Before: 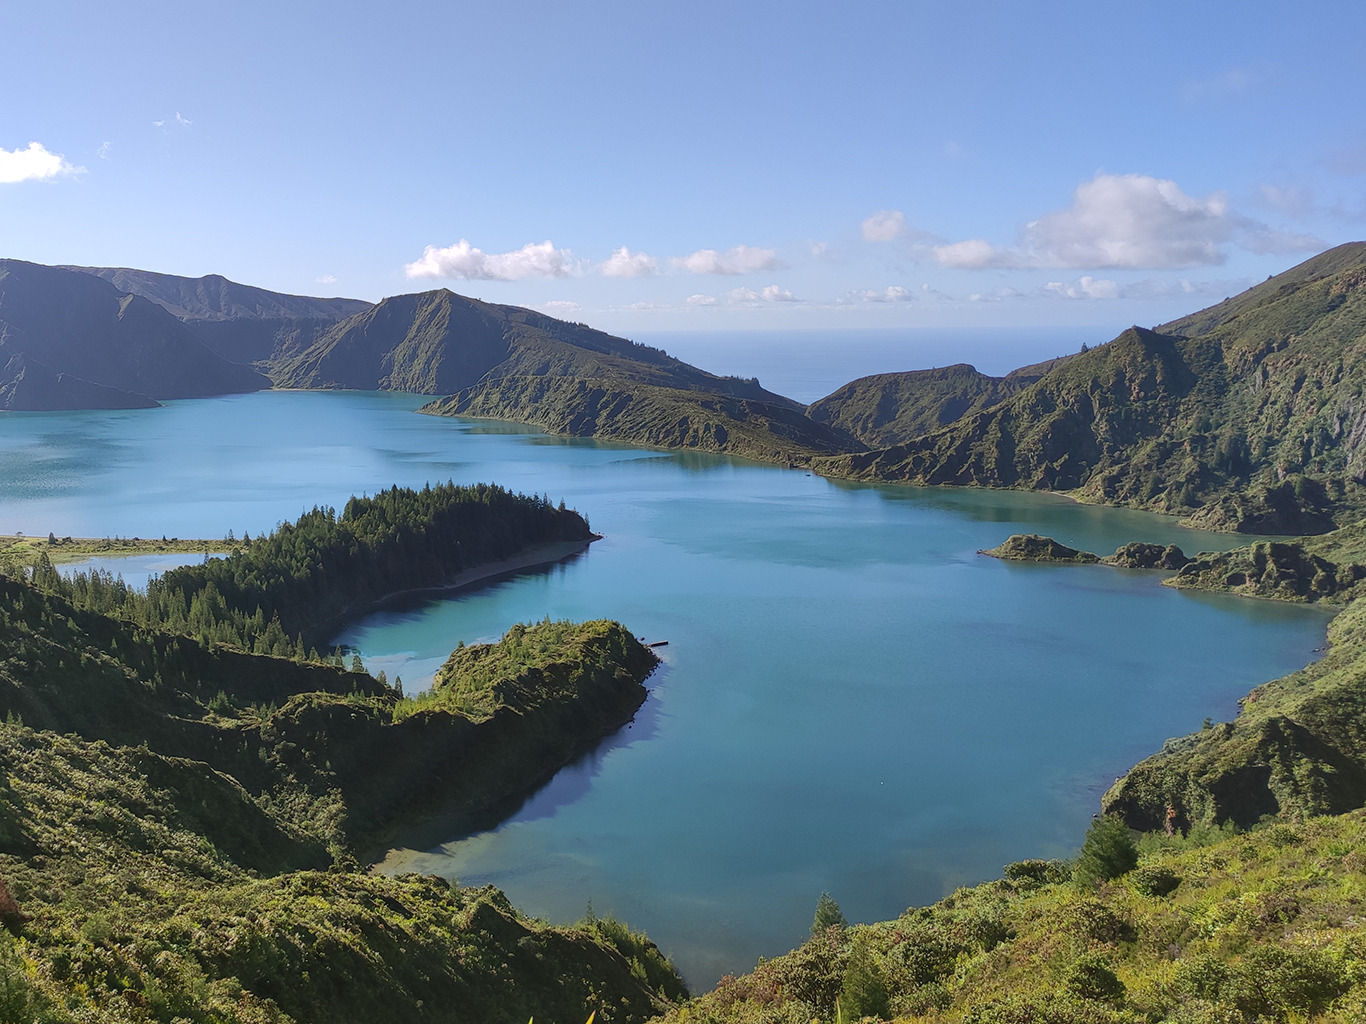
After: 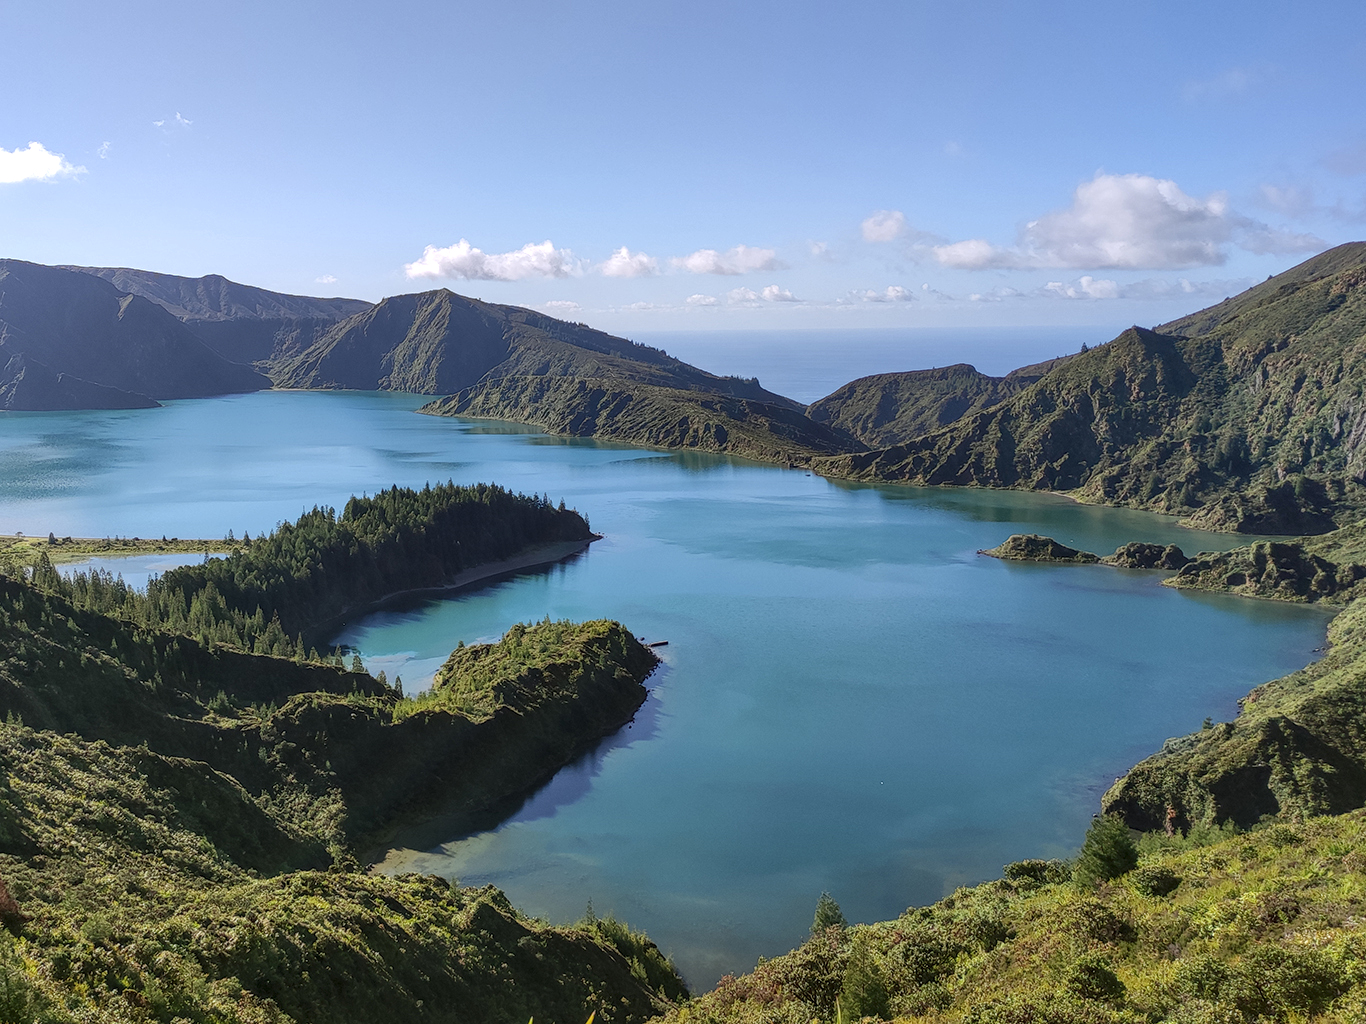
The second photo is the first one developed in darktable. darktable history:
local contrast: highlights 35%, detail 135%
